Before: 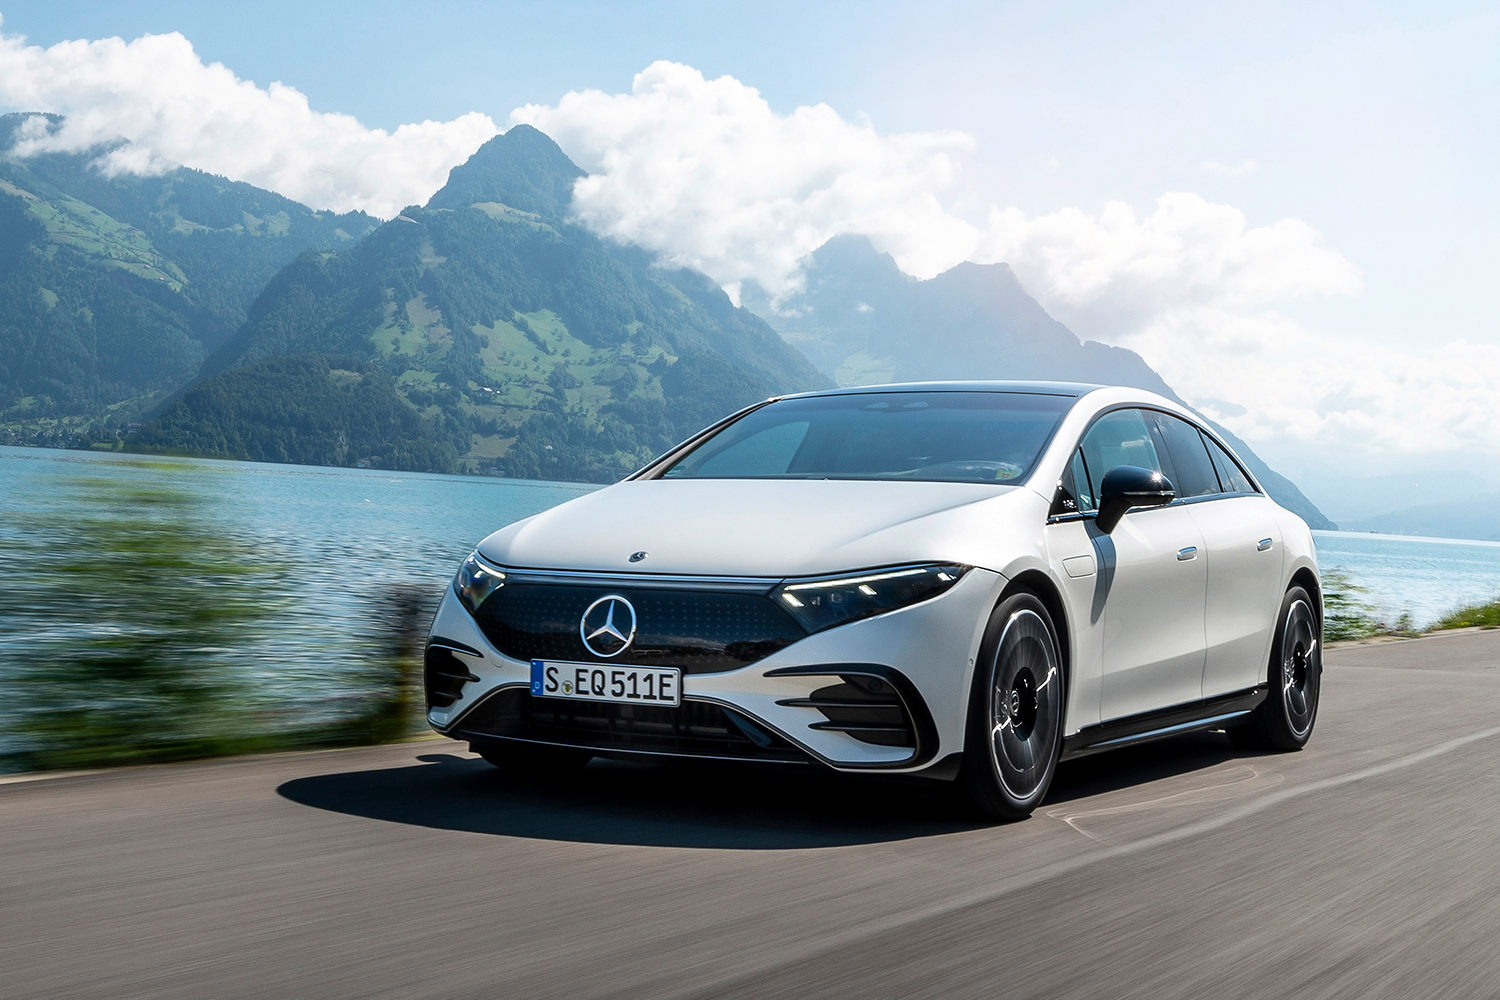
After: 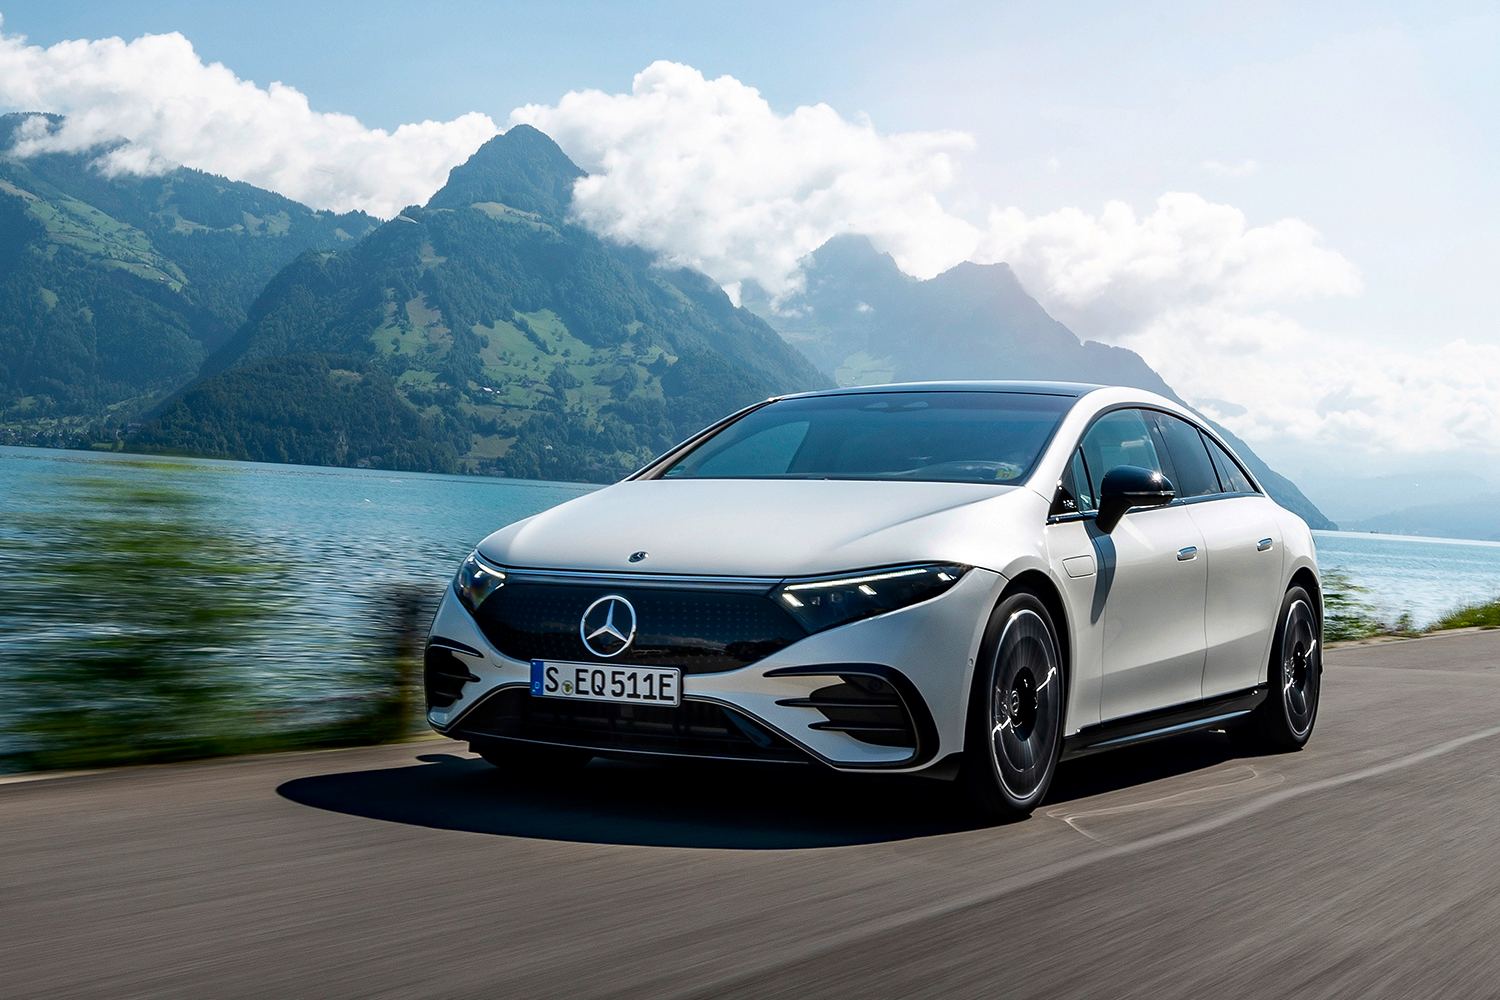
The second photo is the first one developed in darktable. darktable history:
contrast brightness saturation: brightness -0.099
haze removal: compatibility mode true, adaptive false
